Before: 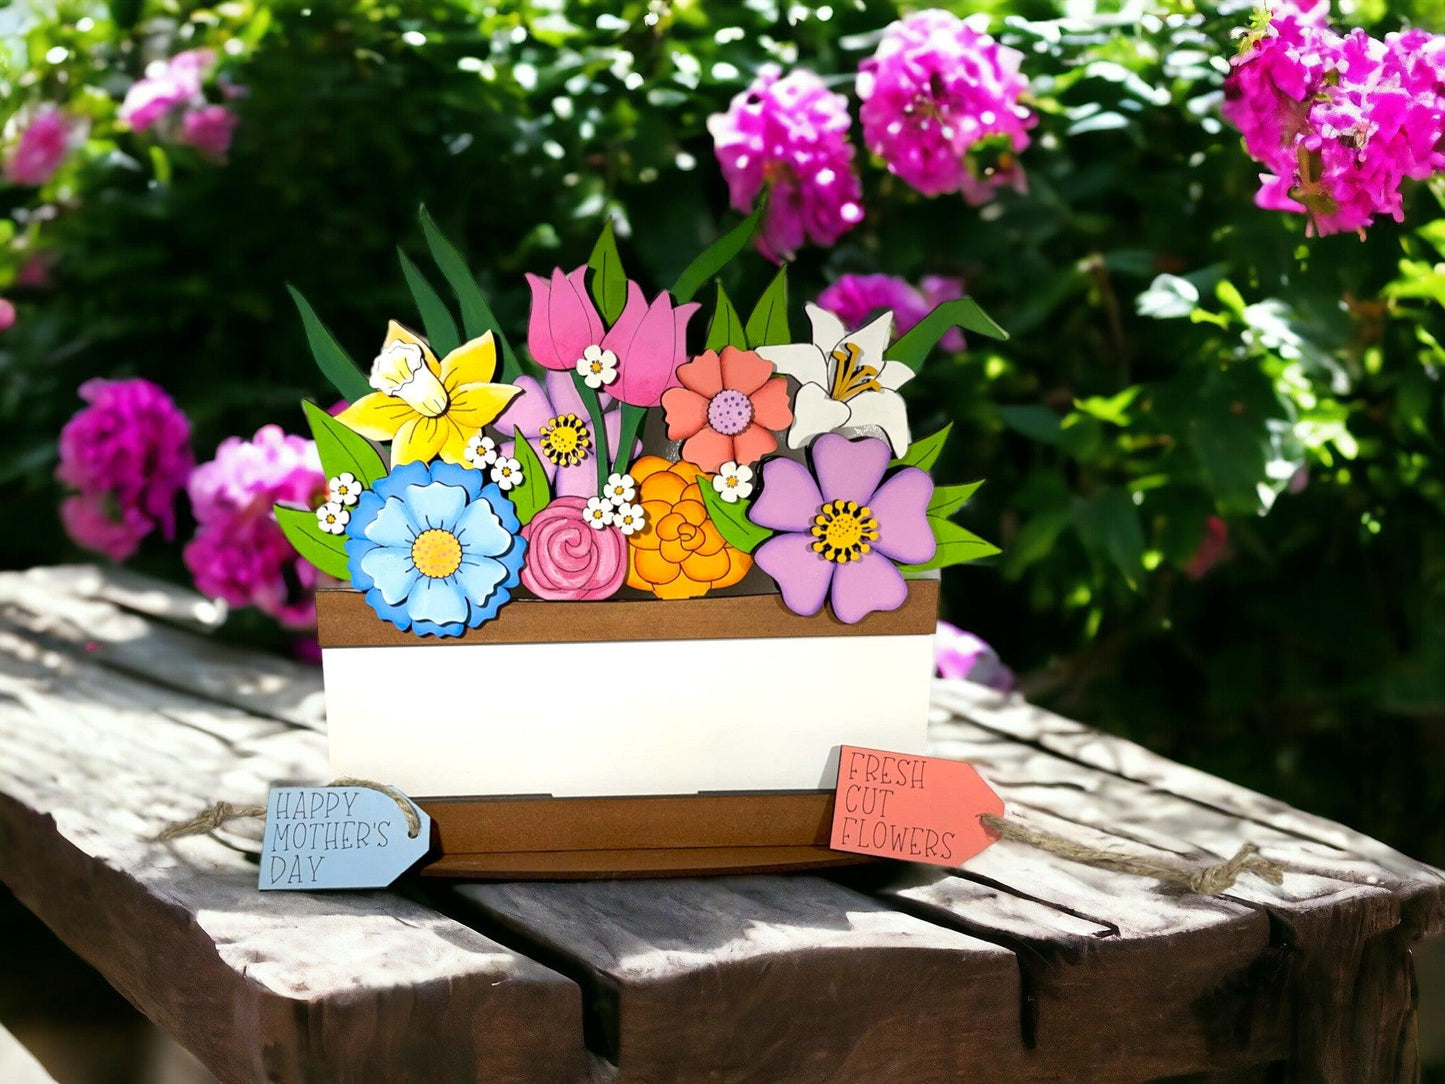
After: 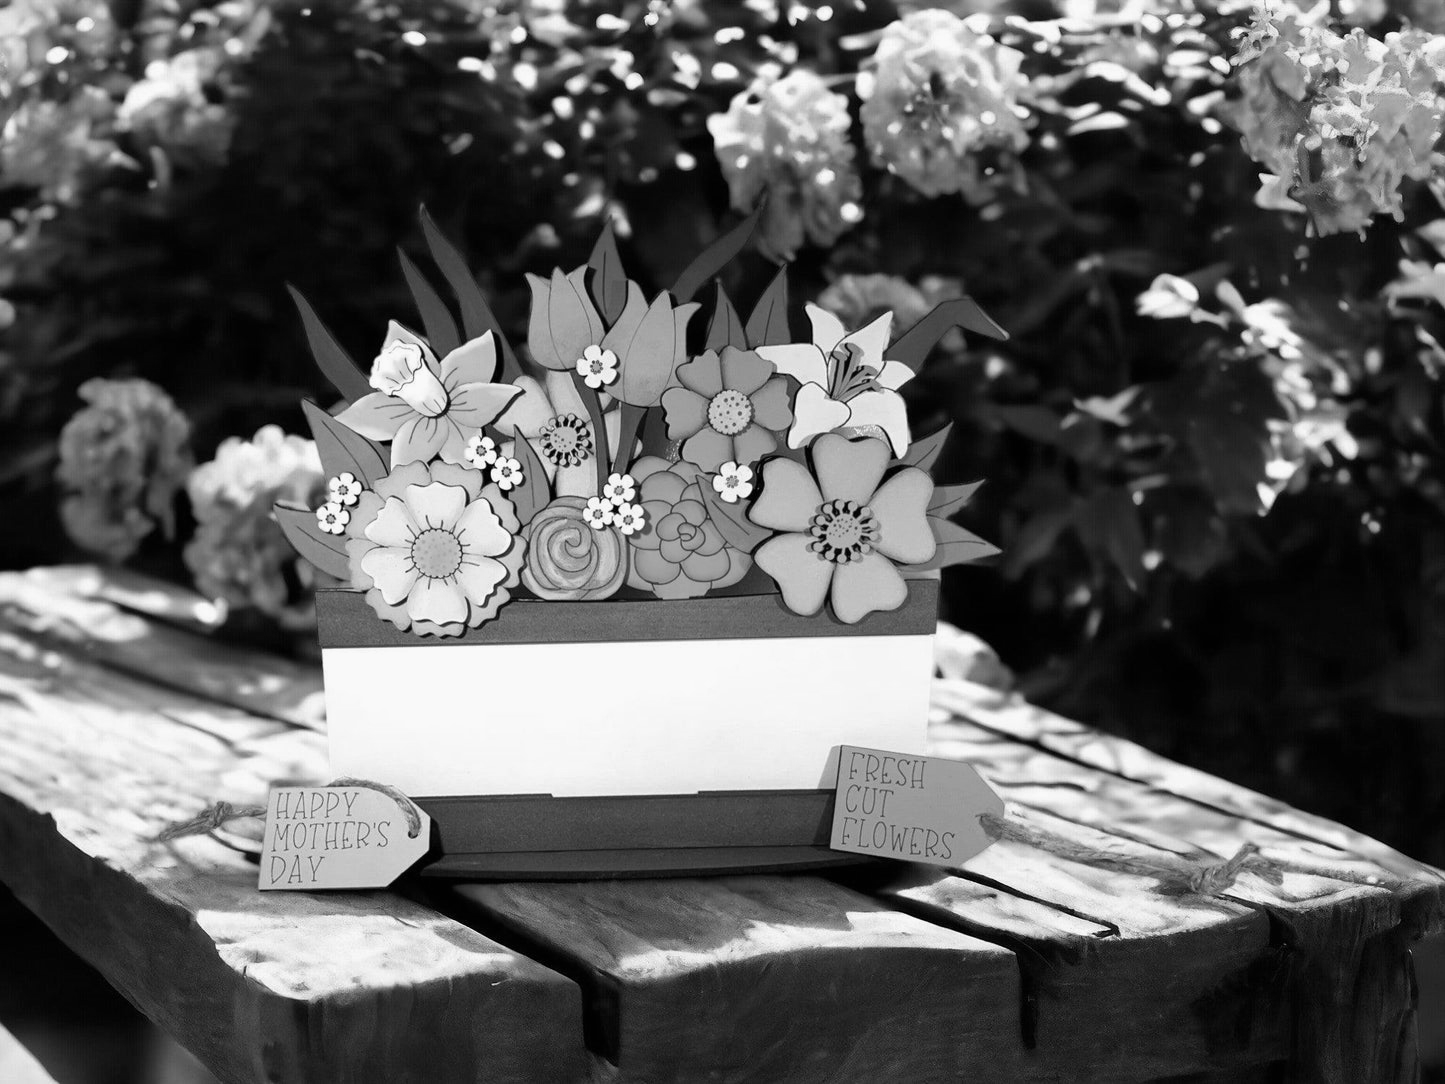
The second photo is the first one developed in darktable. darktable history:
white balance: red 0.967, blue 1.049
color calibration: output gray [0.21, 0.42, 0.37, 0], gray › normalize channels true, illuminant same as pipeline (D50), adaptation XYZ, x 0.346, y 0.359, gamut compression 0
